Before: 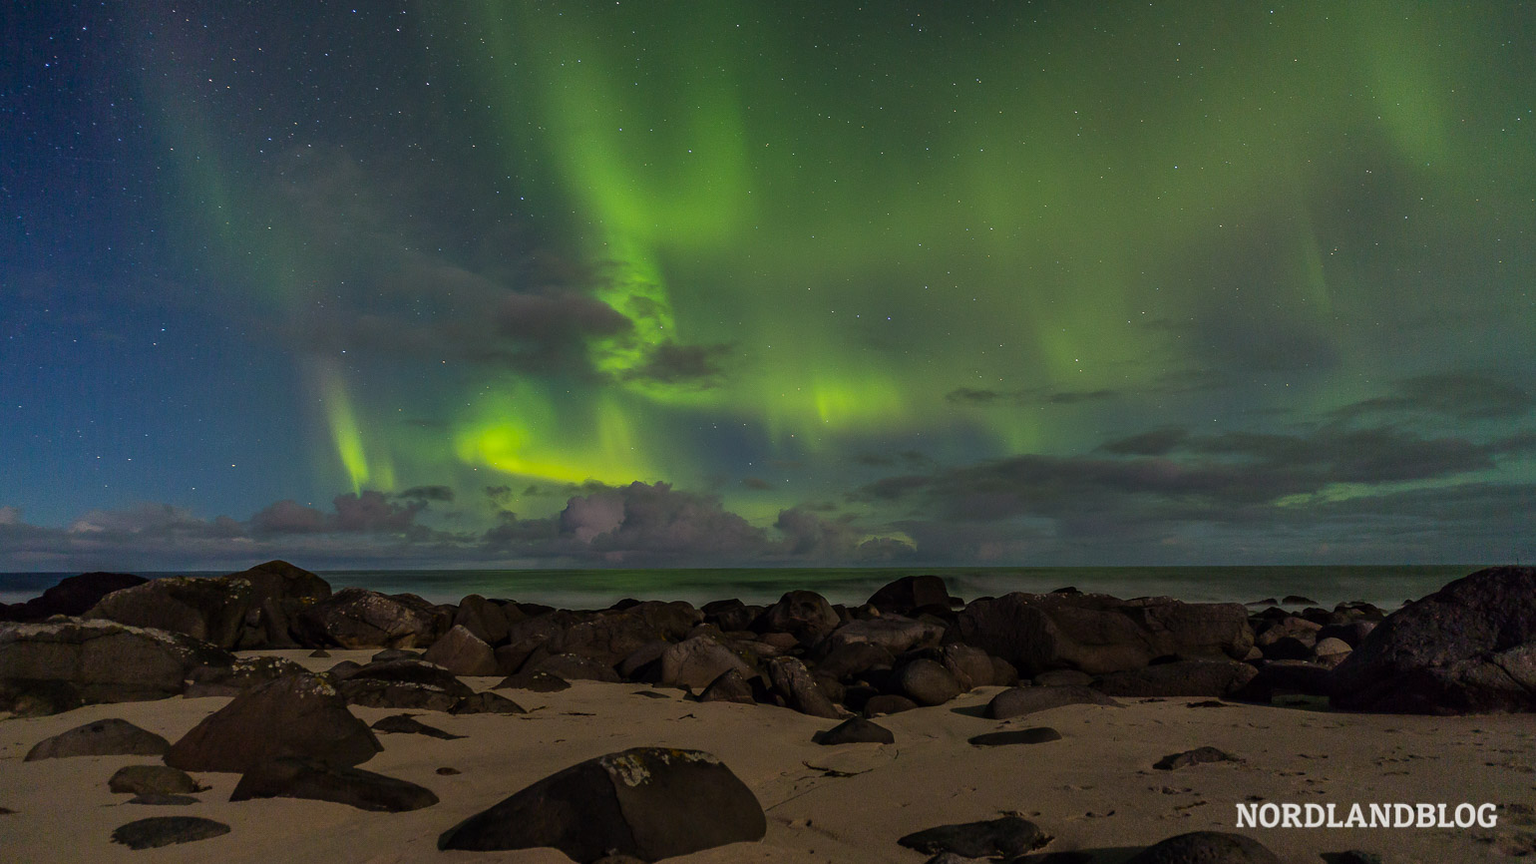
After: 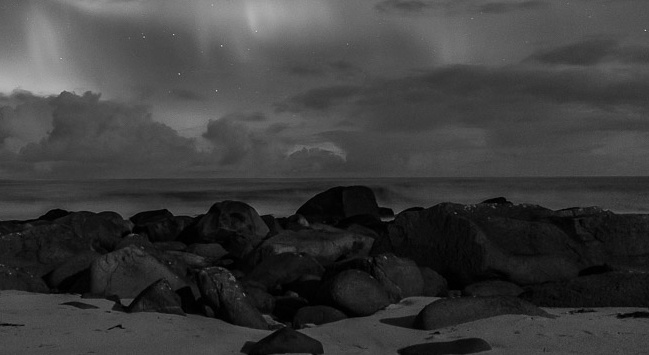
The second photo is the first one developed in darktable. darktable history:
monochrome: on, module defaults
crop: left 37.221%, top 45.169%, right 20.63%, bottom 13.777%
